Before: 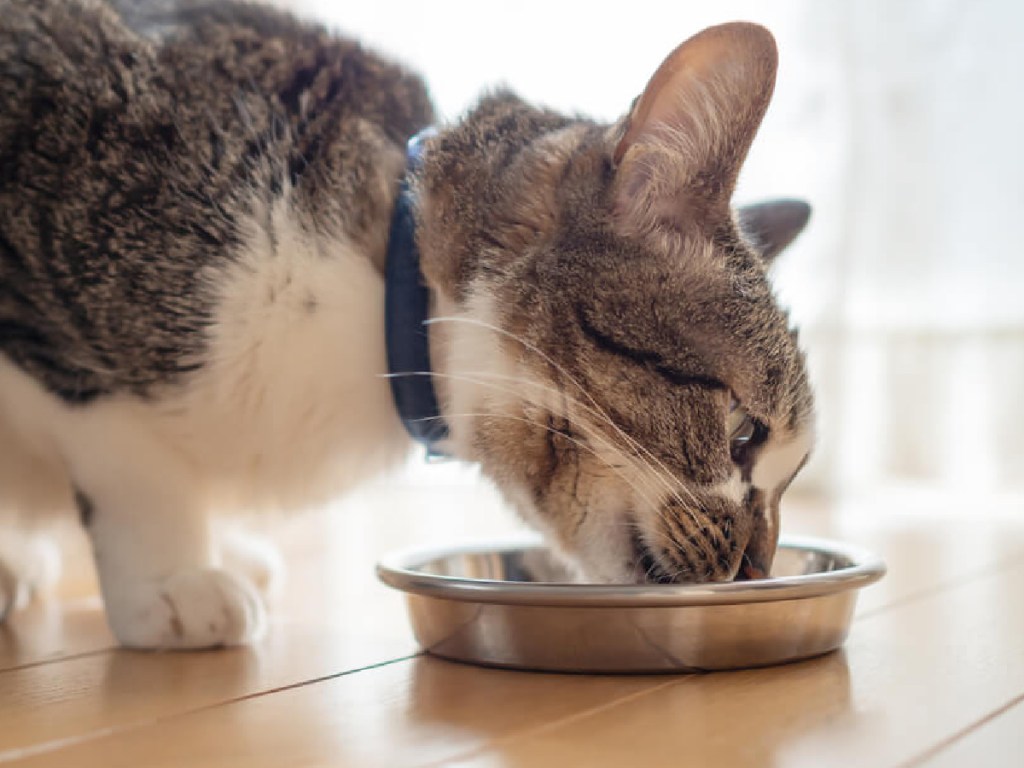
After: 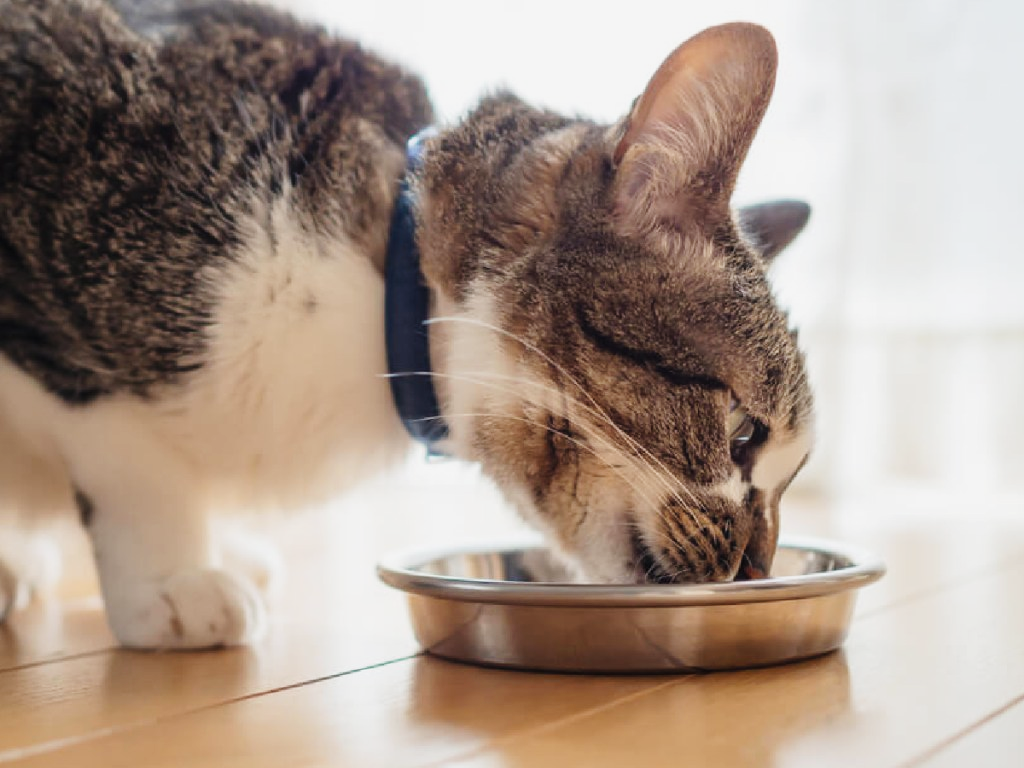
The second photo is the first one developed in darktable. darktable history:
tone curve: curves: ch0 [(0, 0.011) (0.139, 0.106) (0.295, 0.271) (0.499, 0.523) (0.739, 0.782) (0.857, 0.879) (1, 0.967)]; ch1 [(0, 0) (0.272, 0.249) (0.39, 0.379) (0.469, 0.456) (0.495, 0.497) (0.524, 0.53) (0.588, 0.62) (0.725, 0.779) (1, 1)]; ch2 [(0, 0) (0.125, 0.089) (0.35, 0.317) (0.437, 0.42) (0.502, 0.499) (0.533, 0.553) (0.599, 0.638) (1, 1)], preserve colors none
